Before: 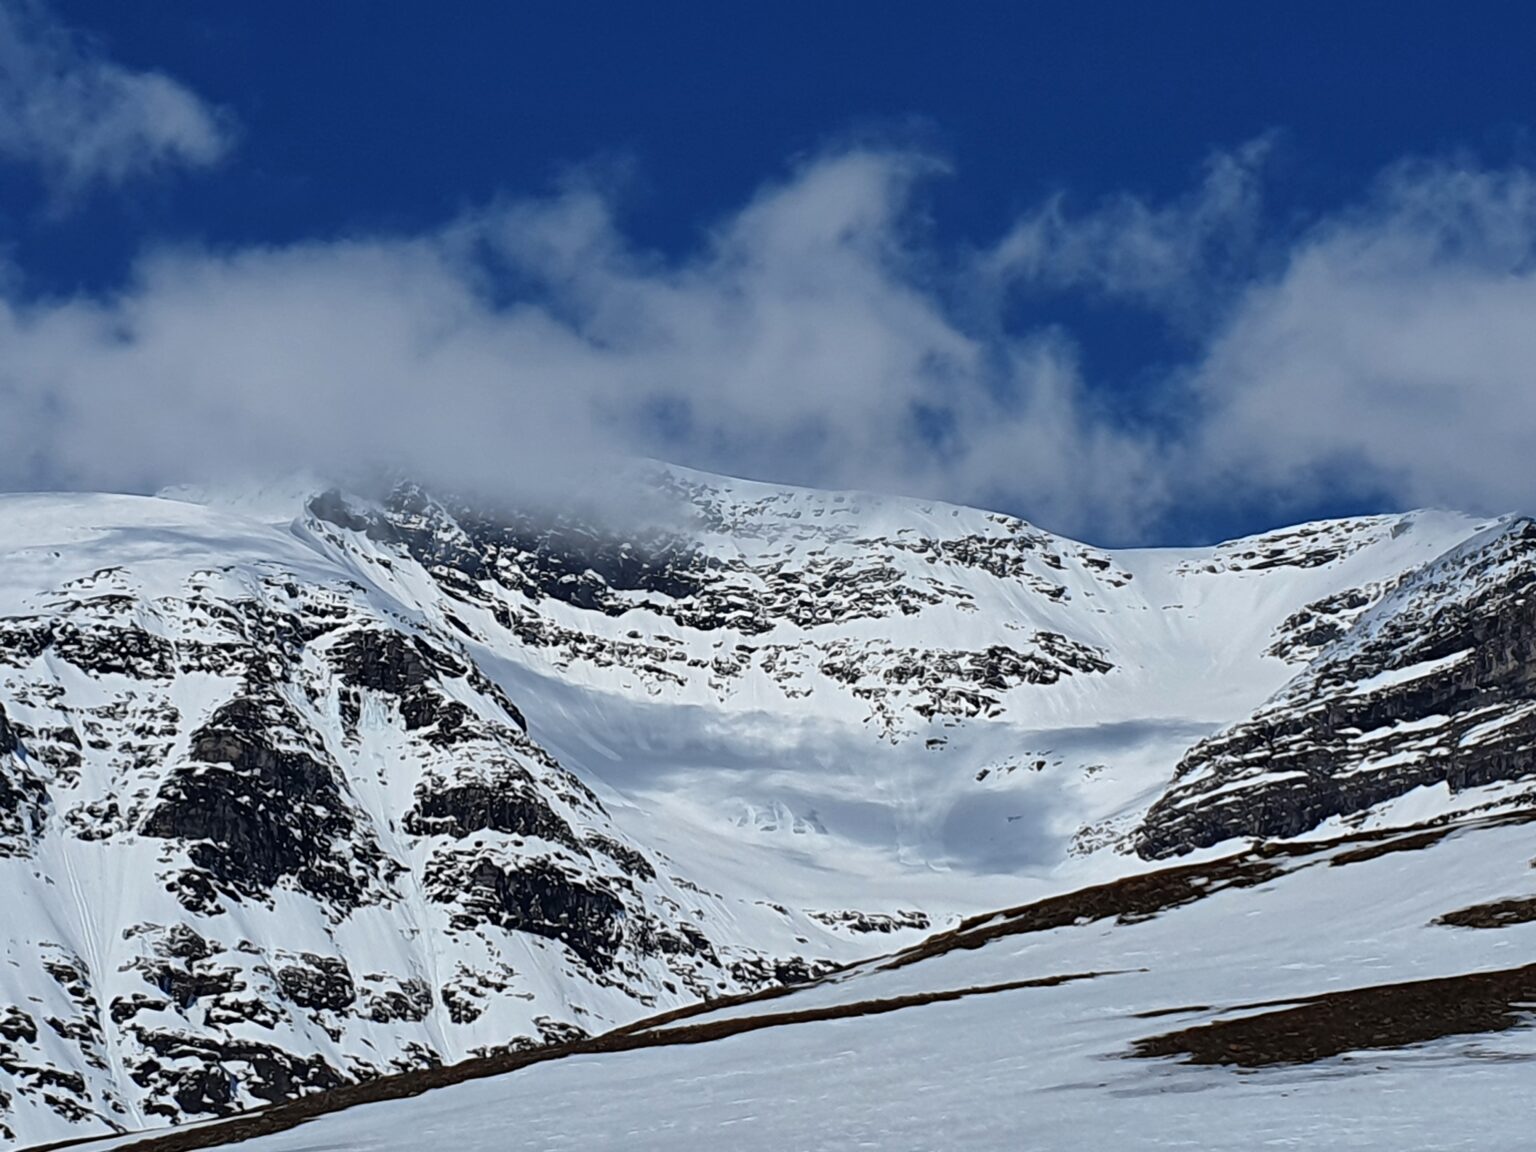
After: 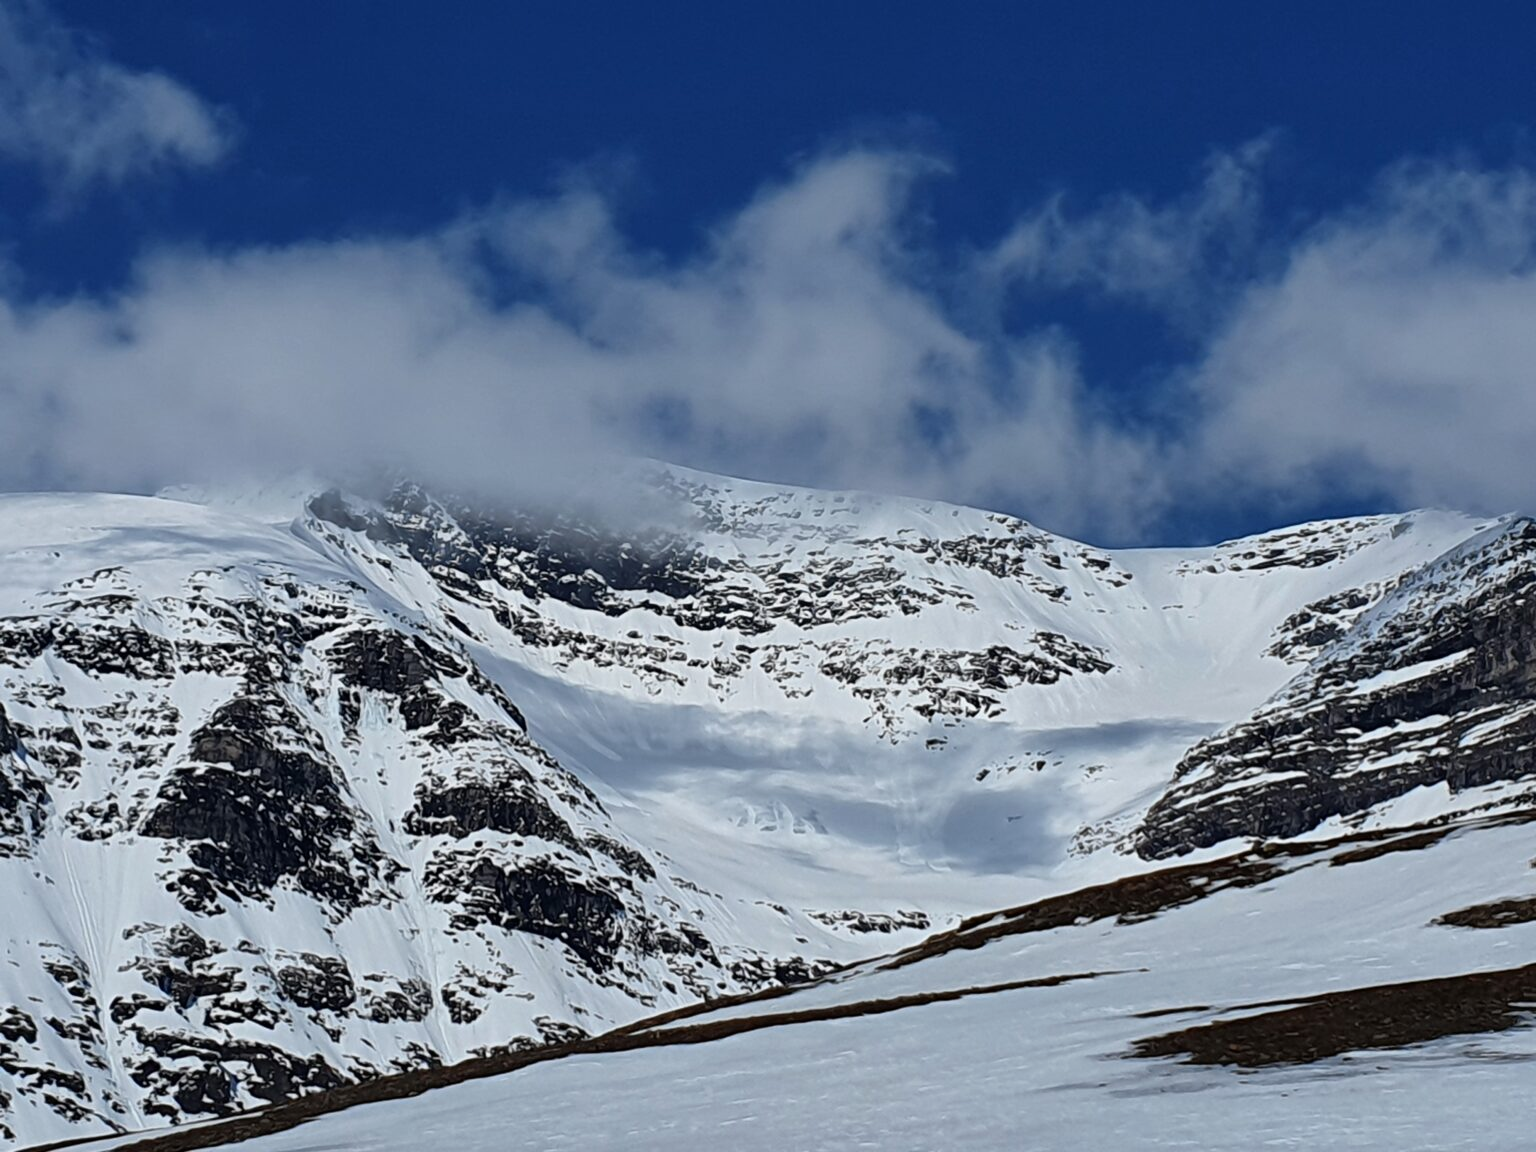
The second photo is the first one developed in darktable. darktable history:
tone equalizer: on, module defaults
exposure: exposure -0.116 EV, compensate exposure bias true, compensate highlight preservation false
